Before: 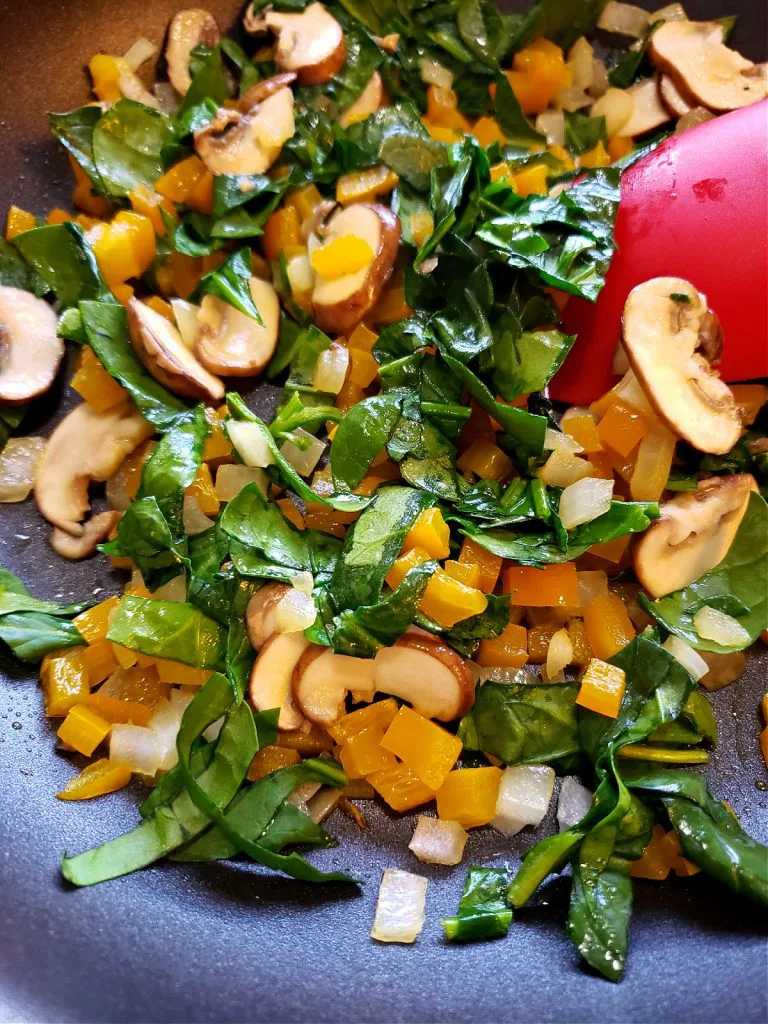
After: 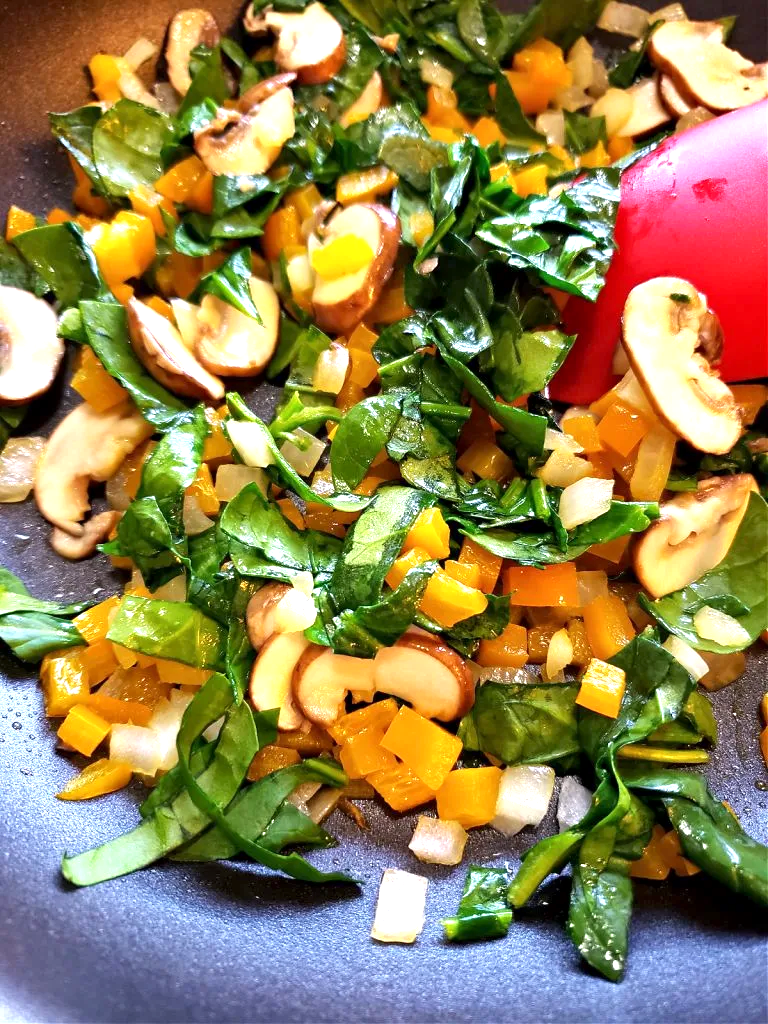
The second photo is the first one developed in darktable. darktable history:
local contrast: mode bilateral grid, contrast 20, coarseness 50, detail 120%, midtone range 0.2
exposure: exposure 0.7 EV, compensate highlight preservation false
